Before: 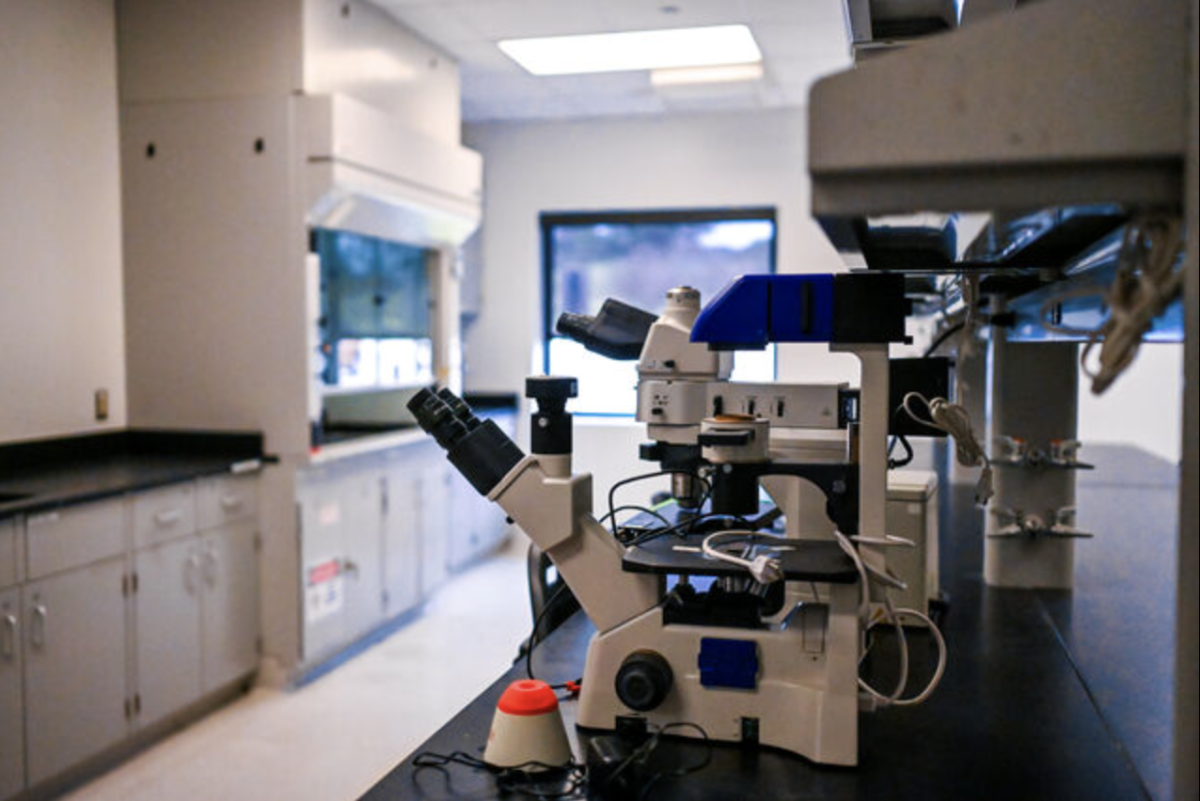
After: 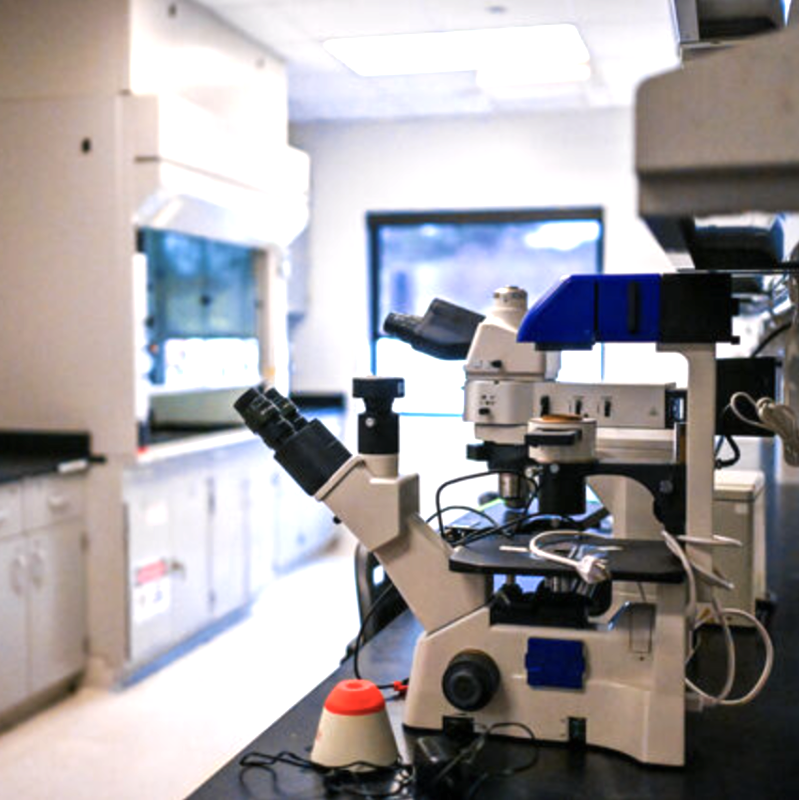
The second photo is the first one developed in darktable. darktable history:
crop and rotate: left 14.436%, right 18.898%
exposure: black level correction 0, exposure 0.7 EV, compensate exposure bias true, compensate highlight preservation false
